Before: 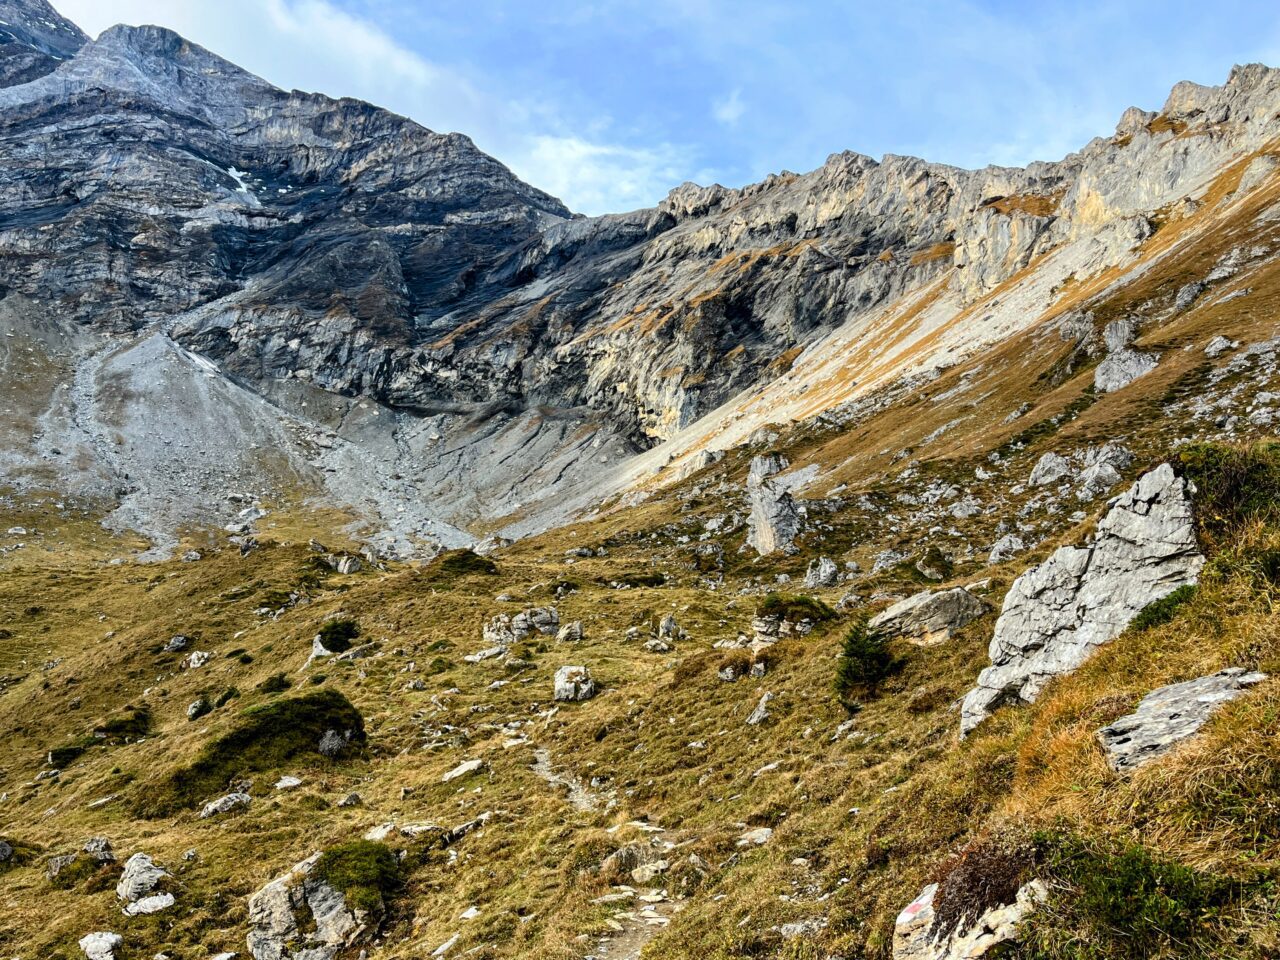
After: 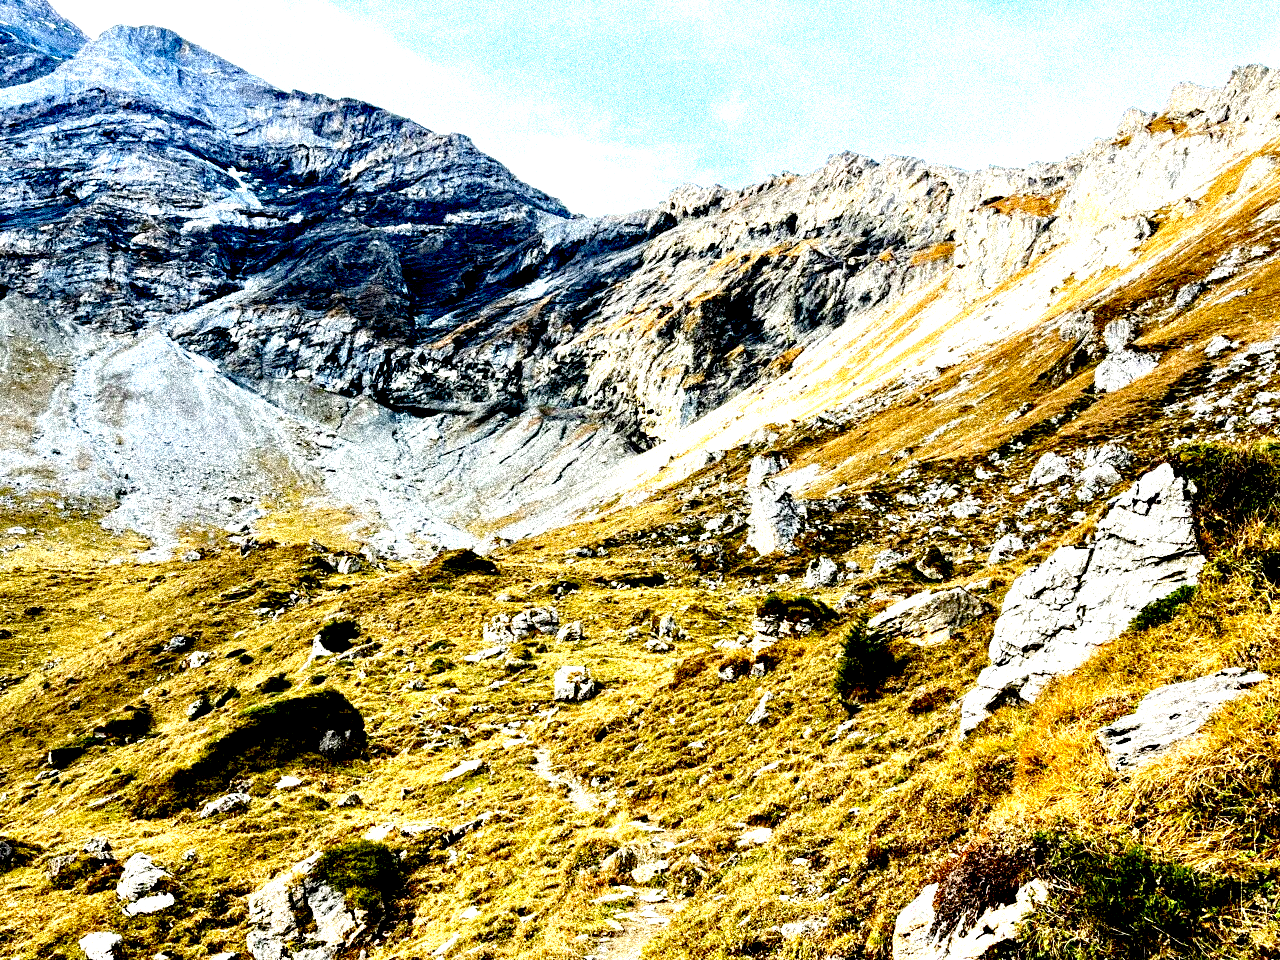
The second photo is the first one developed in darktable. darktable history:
grain: coarseness 3.75 ISO, strength 100%, mid-tones bias 0%
exposure: black level correction 0.035, exposure 0.9 EV, compensate highlight preservation false
tone equalizer: -8 EV 0.001 EV, -7 EV -0.002 EV, -6 EV 0.002 EV, -5 EV -0.03 EV, -4 EV -0.116 EV, -3 EV -0.169 EV, -2 EV 0.24 EV, -1 EV 0.702 EV, +0 EV 0.493 EV
